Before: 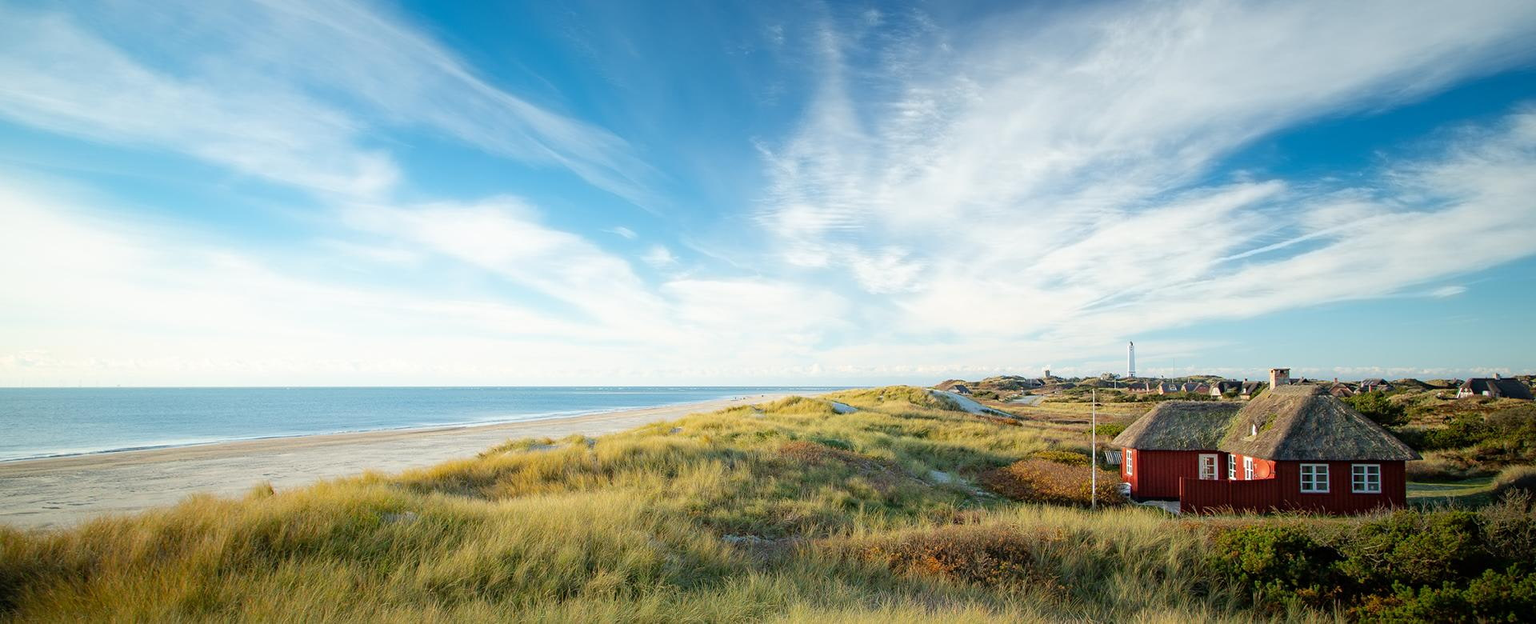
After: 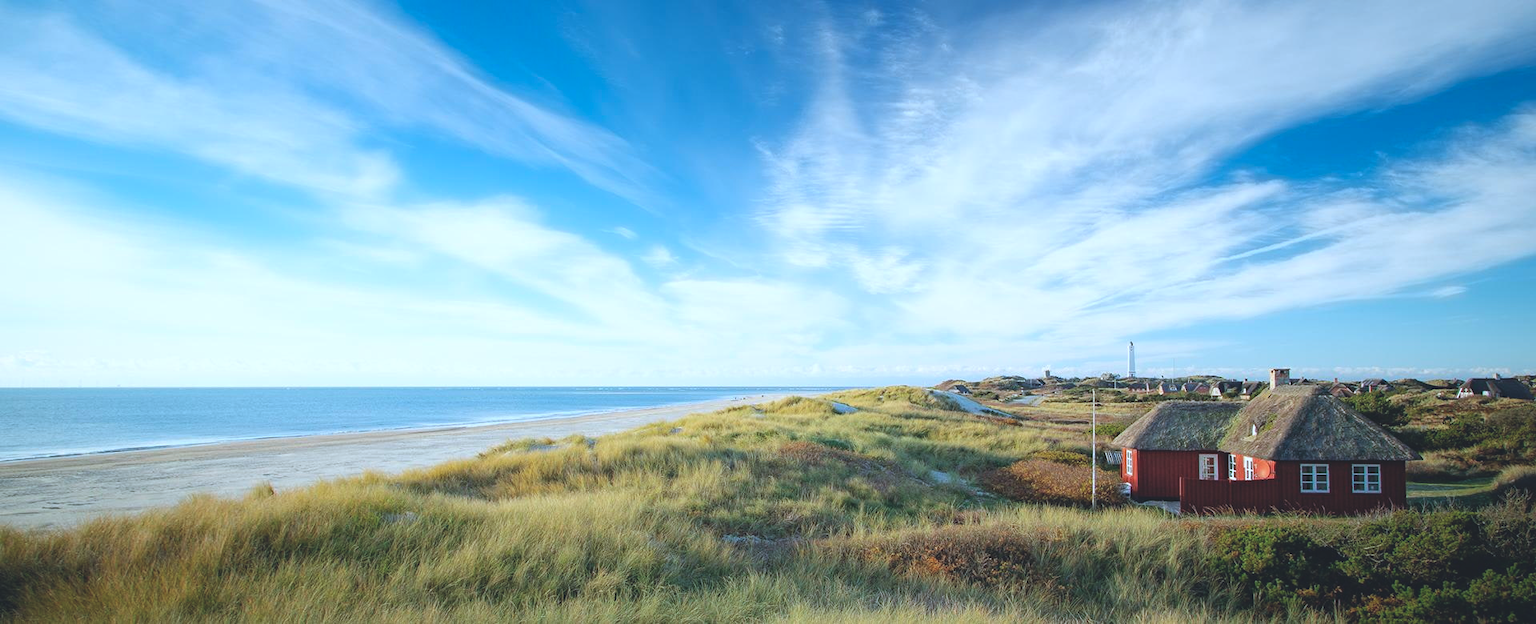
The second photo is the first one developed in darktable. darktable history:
exposure: black level correction -0.015, compensate highlight preservation false
color calibration: x 0.38, y 0.391, temperature 4086.74 K
